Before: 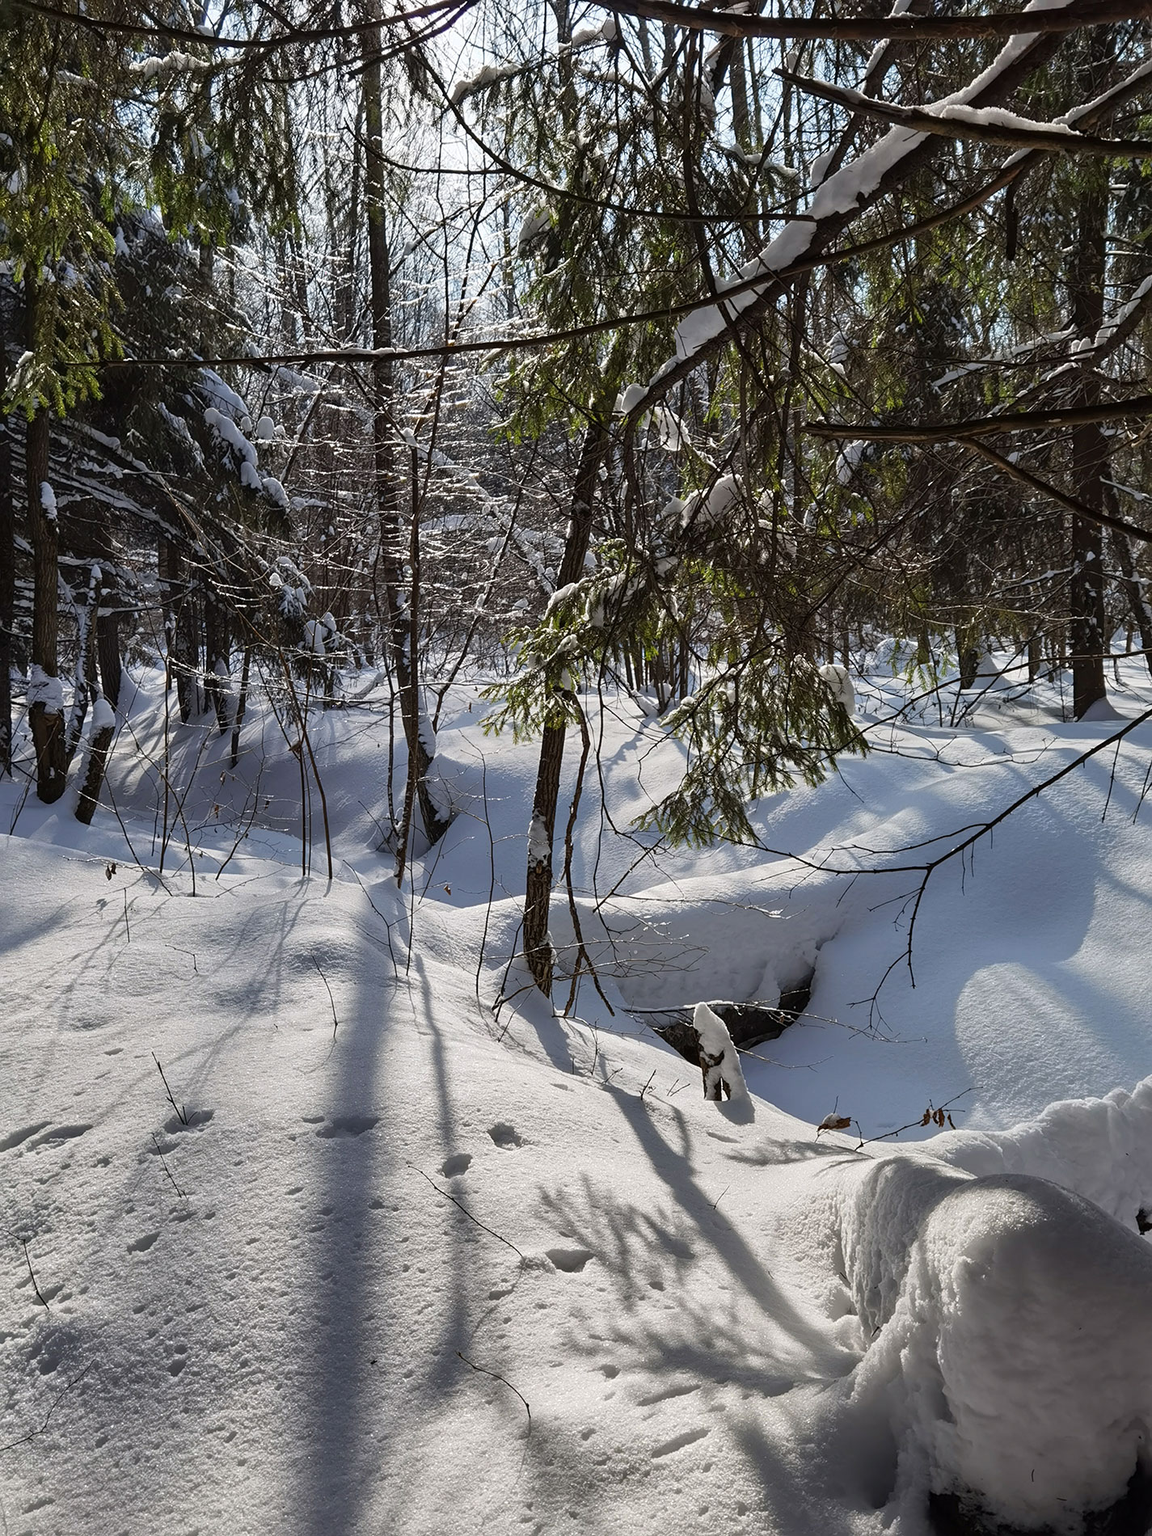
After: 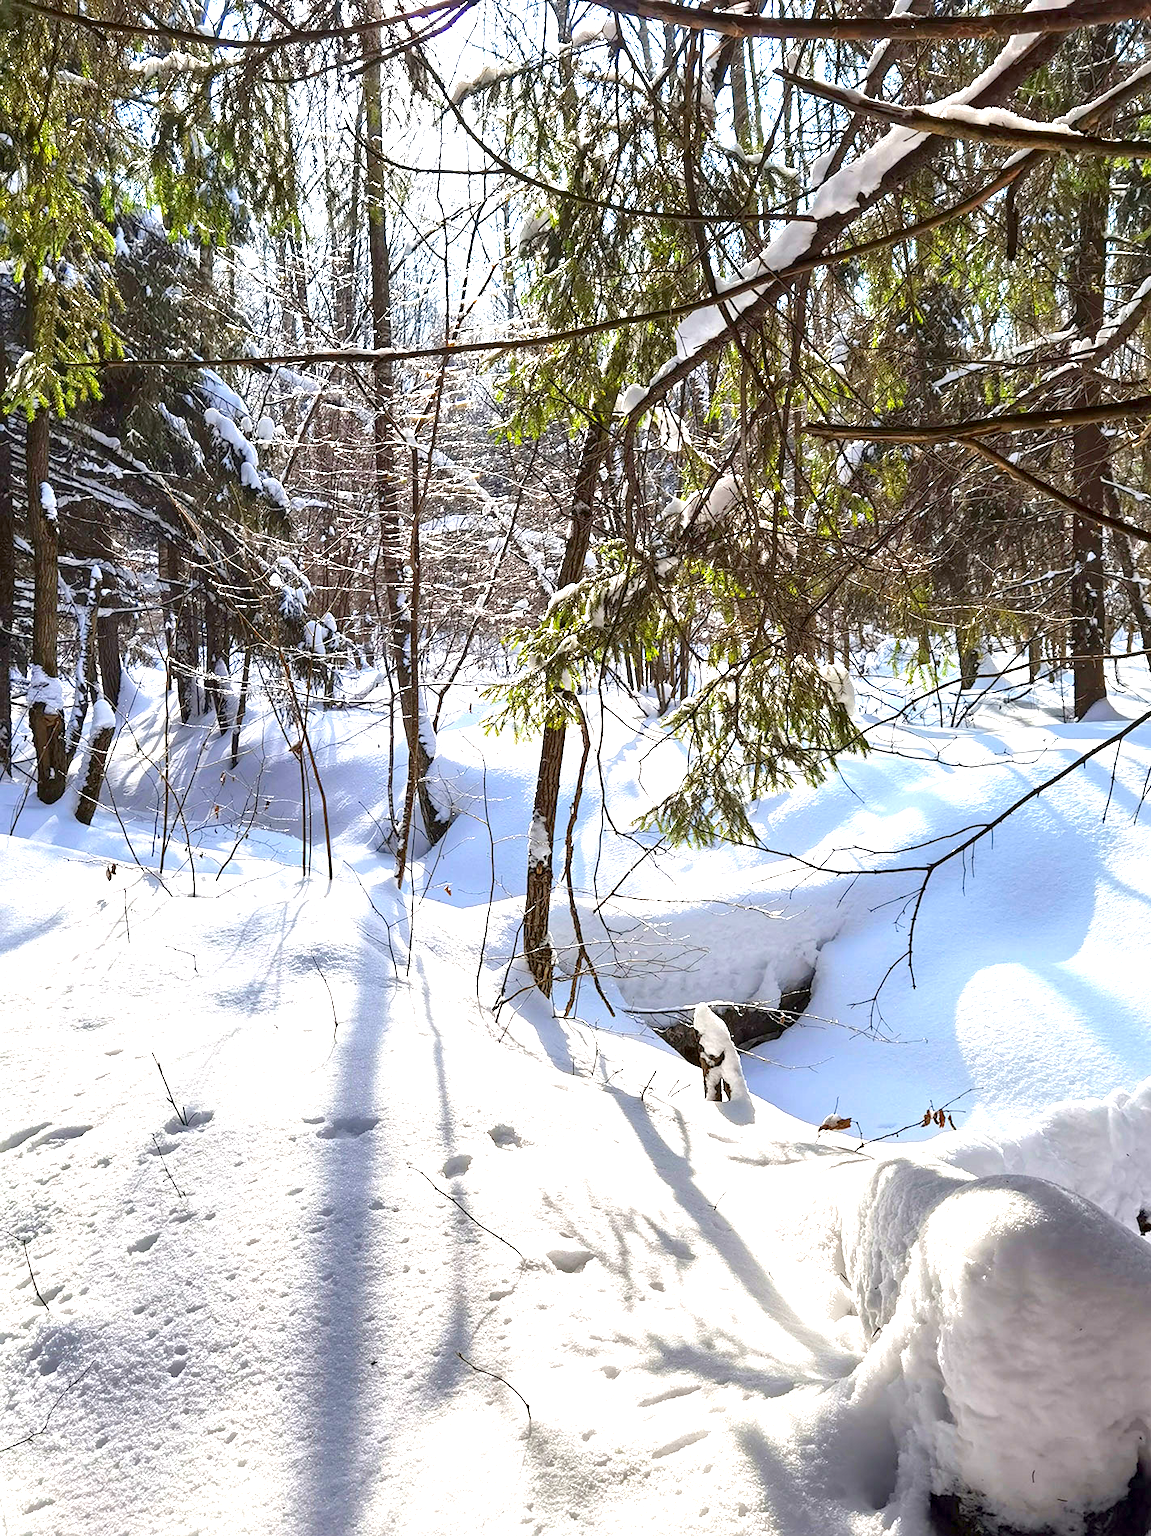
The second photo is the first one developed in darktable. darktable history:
color correction: highlights b* 0.062, saturation 1.26
levels: levels [0, 0.478, 1]
exposure: black level correction 0.001, exposure 1.646 EV, compensate highlight preservation false
local contrast: highlights 106%, shadows 100%, detail 119%, midtone range 0.2
